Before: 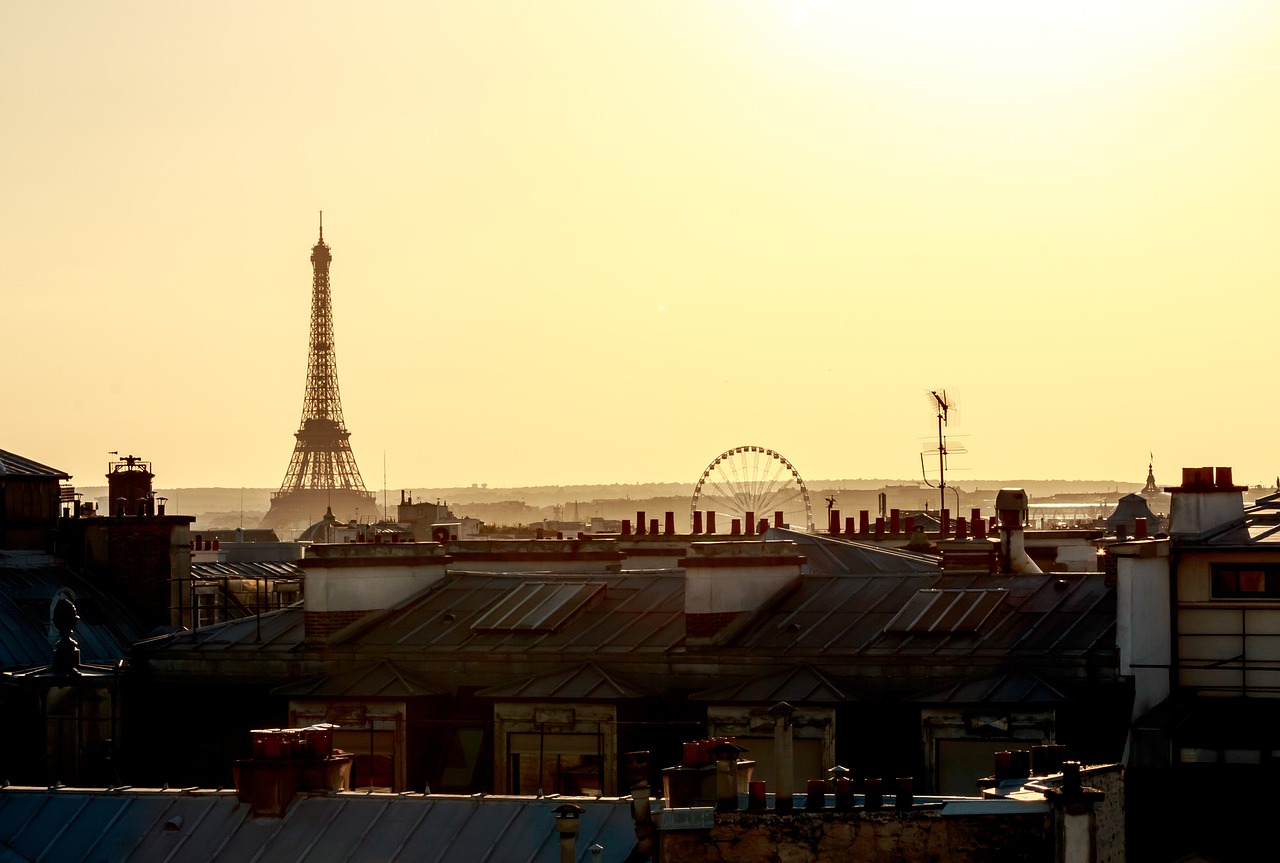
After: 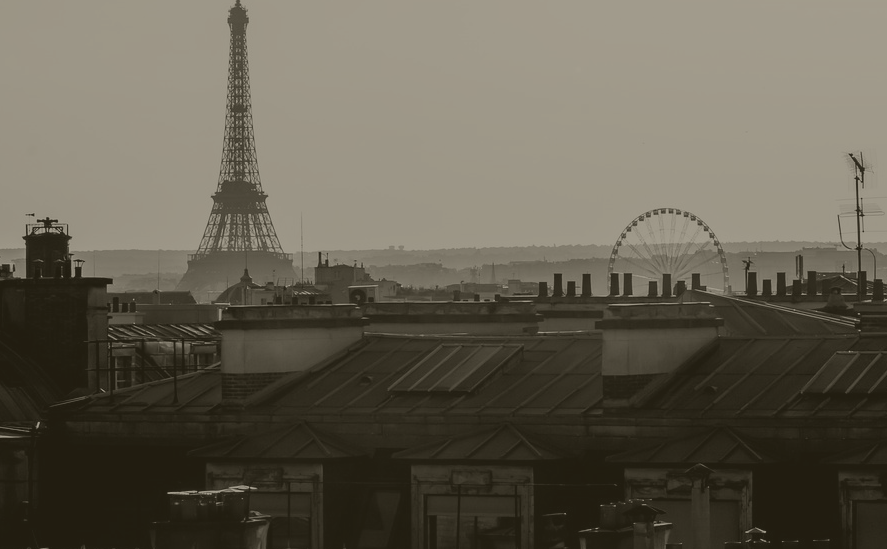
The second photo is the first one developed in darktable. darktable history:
color correction: highlights a* -12.64, highlights b* -18.1, saturation 0.7
colorize: hue 41.44°, saturation 22%, source mix 60%, lightness 10.61%
crop: left 6.488%, top 27.668%, right 24.183%, bottom 8.656%
white balance: red 1.004, blue 1.024
color balance: contrast -15%
